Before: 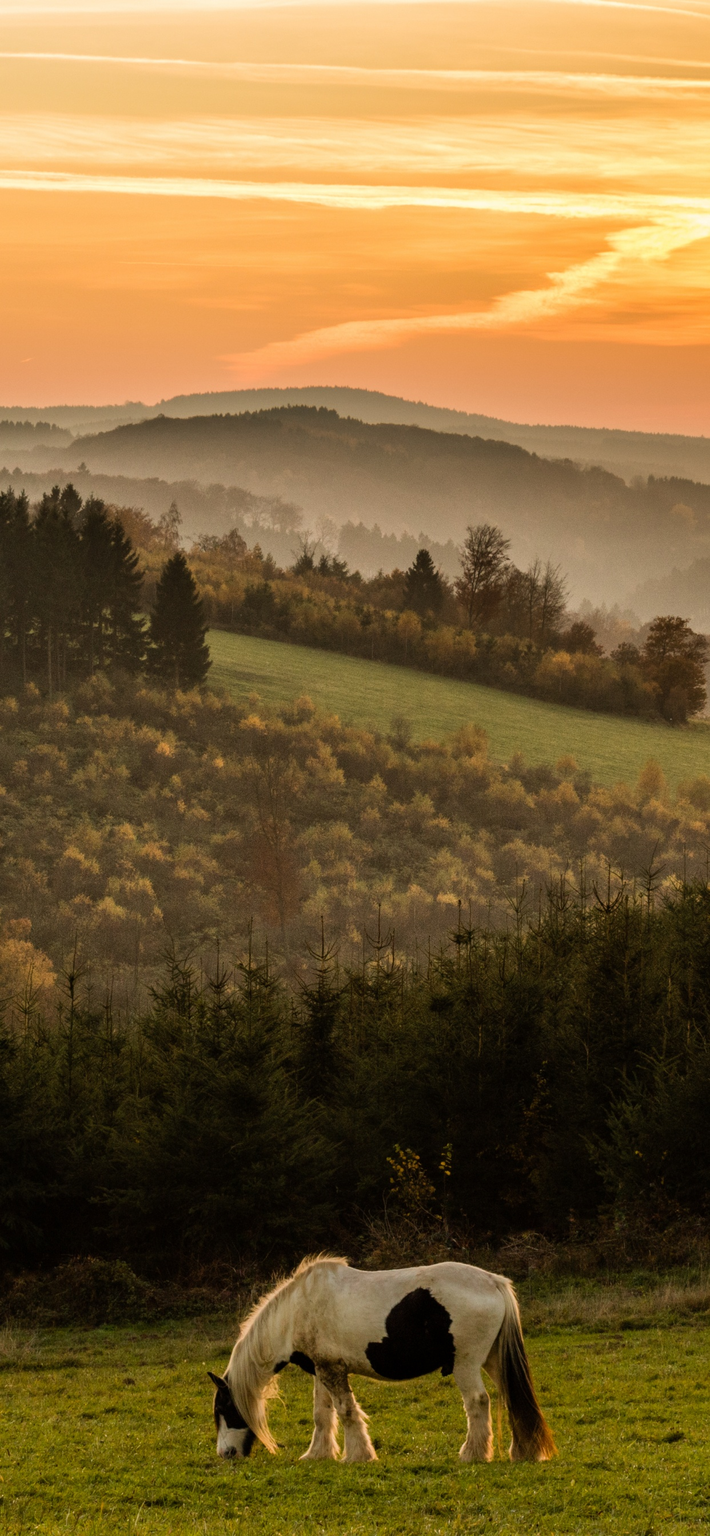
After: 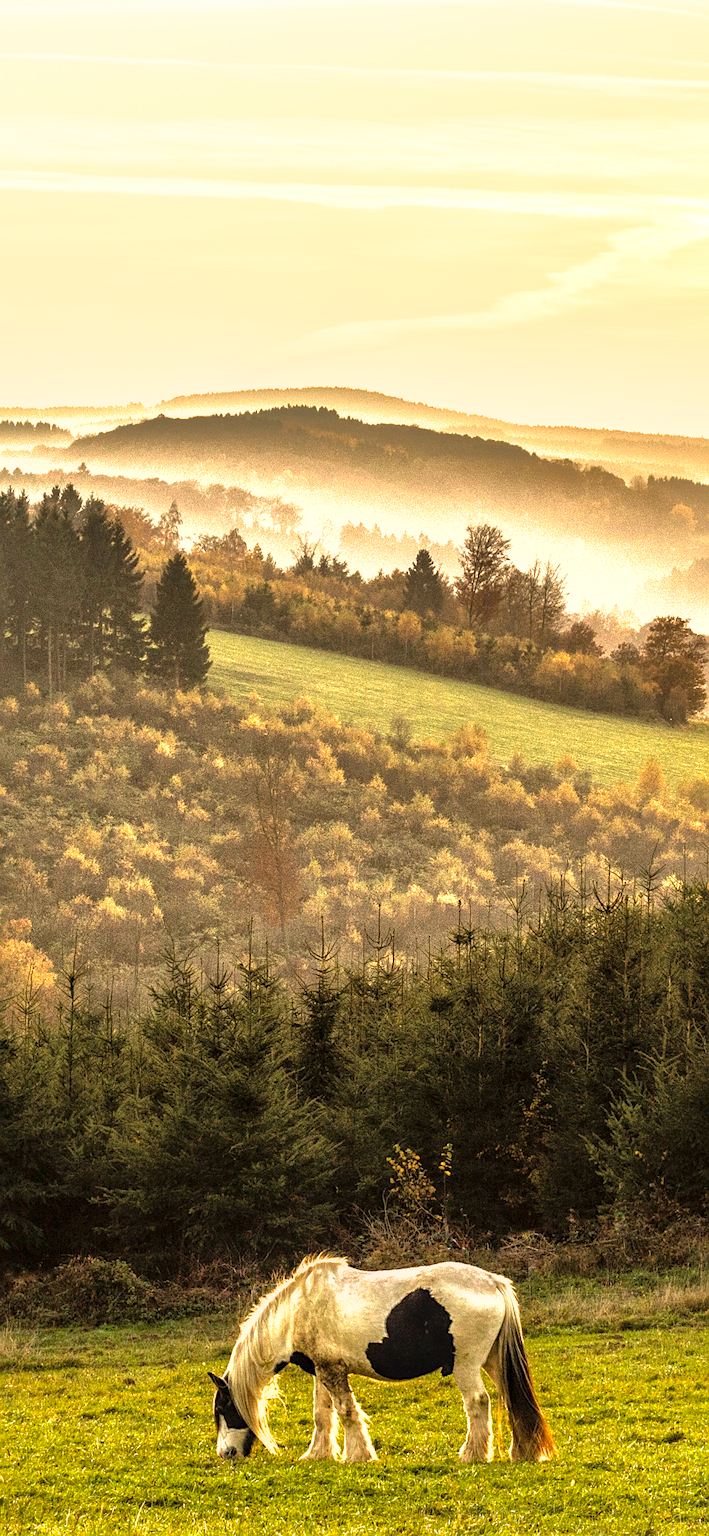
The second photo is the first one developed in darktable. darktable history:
exposure: black level correction 0, exposure 1.462 EV, compensate highlight preservation false
local contrast: on, module defaults
tone equalizer: -8 EV -0.409 EV, -7 EV -0.418 EV, -6 EV -0.301 EV, -5 EV -0.21 EV, -3 EV 0.225 EV, -2 EV 0.339 EV, -1 EV 0.377 EV, +0 EV 0.413 EV
sharpen: amount 0.571
shadows and highlights: on, module defaults
